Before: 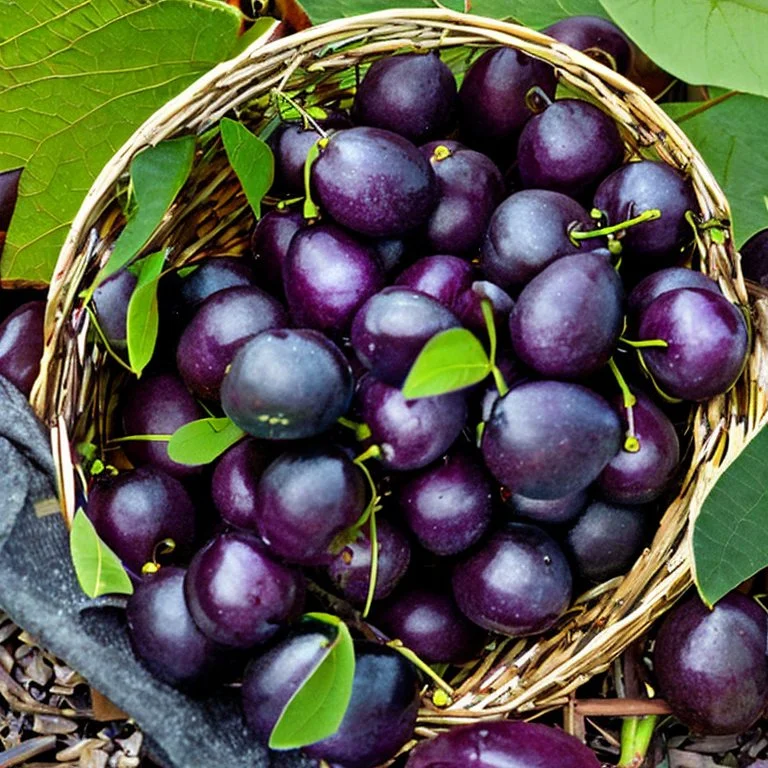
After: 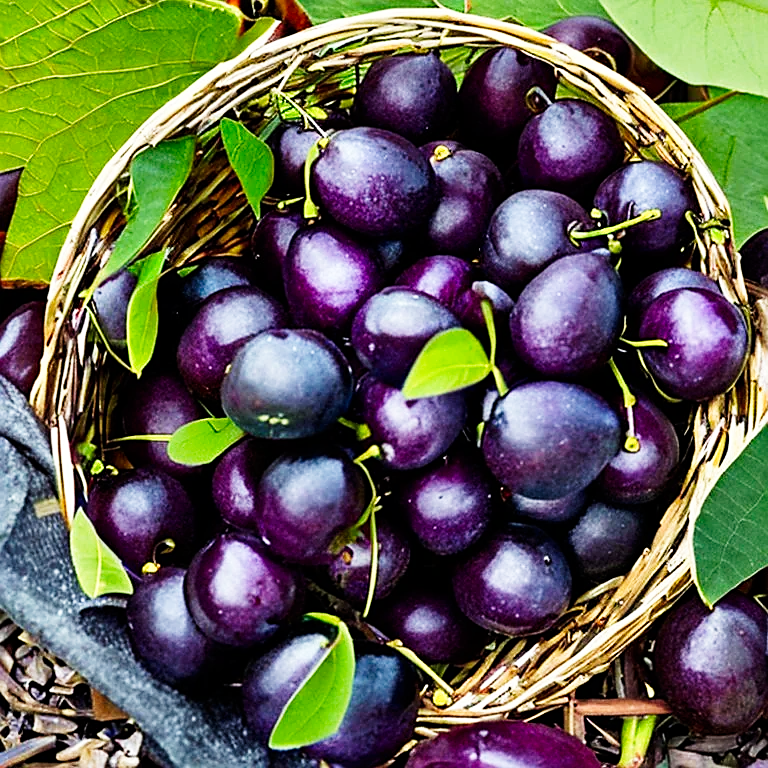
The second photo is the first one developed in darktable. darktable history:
tone curve: curves: ch0 [(0, 0) (0.051, 0.021) (0.11, 0.069) (0.249, 0.235) (0.452, 0.526) (0.596, 0.713) (0.703, 0.83) (0.851, 0.938) (1, 1)]; ch1 [(0, 0) (0.1, 0.038) (0.318, 0.221) (0.413, 0.325) (0.443, 0.412) (0.483, 0.474) (0.503, 0.501) (0.516, 0.517) (0.548, 0.568) (0.569, 0.599) (0.594, 0.634) (0.666, 0.701) (1, 1)]; ch2 [(0, 0) (0.453, 0.435) (0.479, 0.476) (0.504, 0.5) (0.529, 0.537) (0.556, 0.583) (0.584, 0.618) (0.824, 0.815) (1, 1)], preserve colors none
sharpen: on, module defaults
